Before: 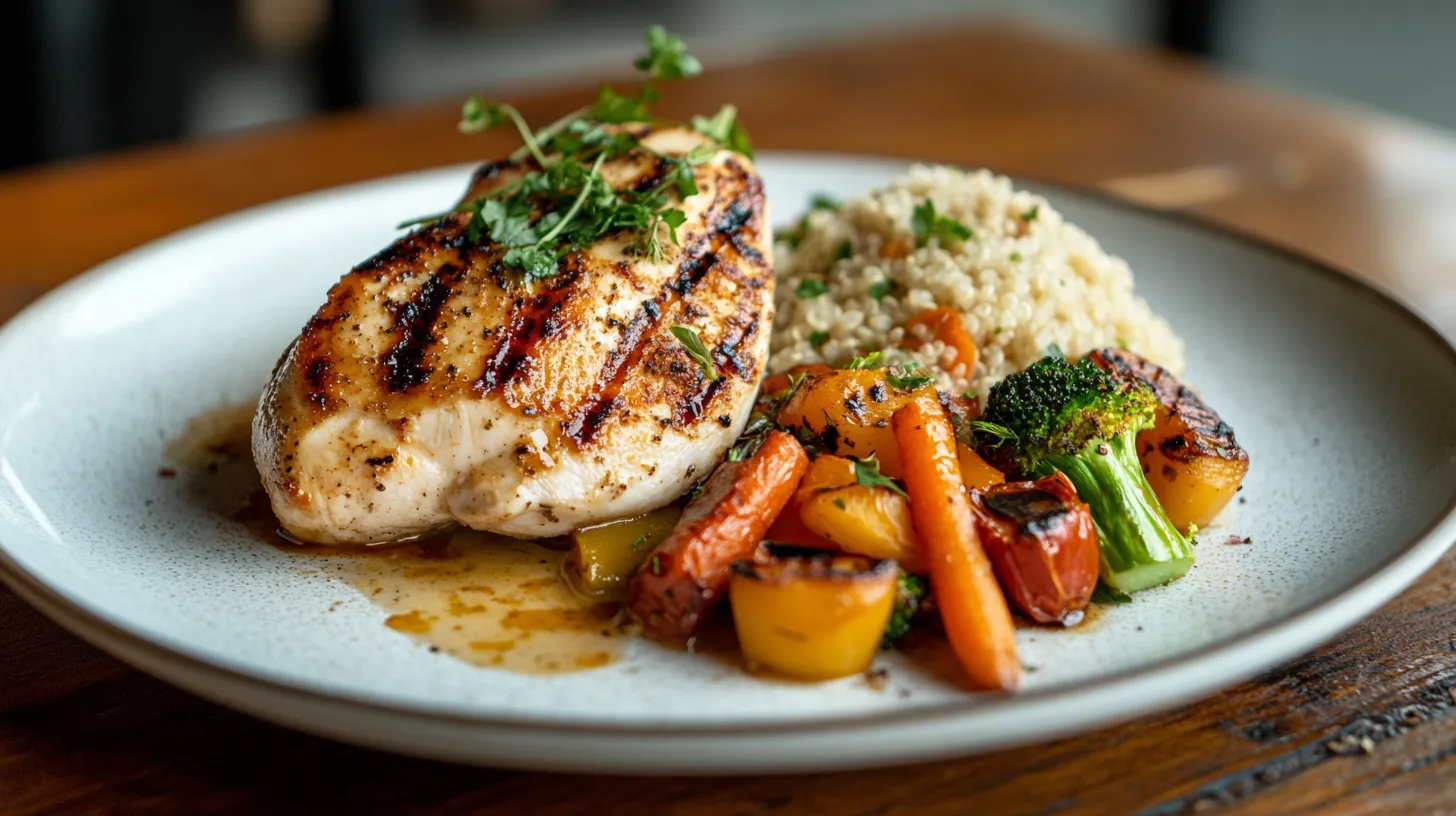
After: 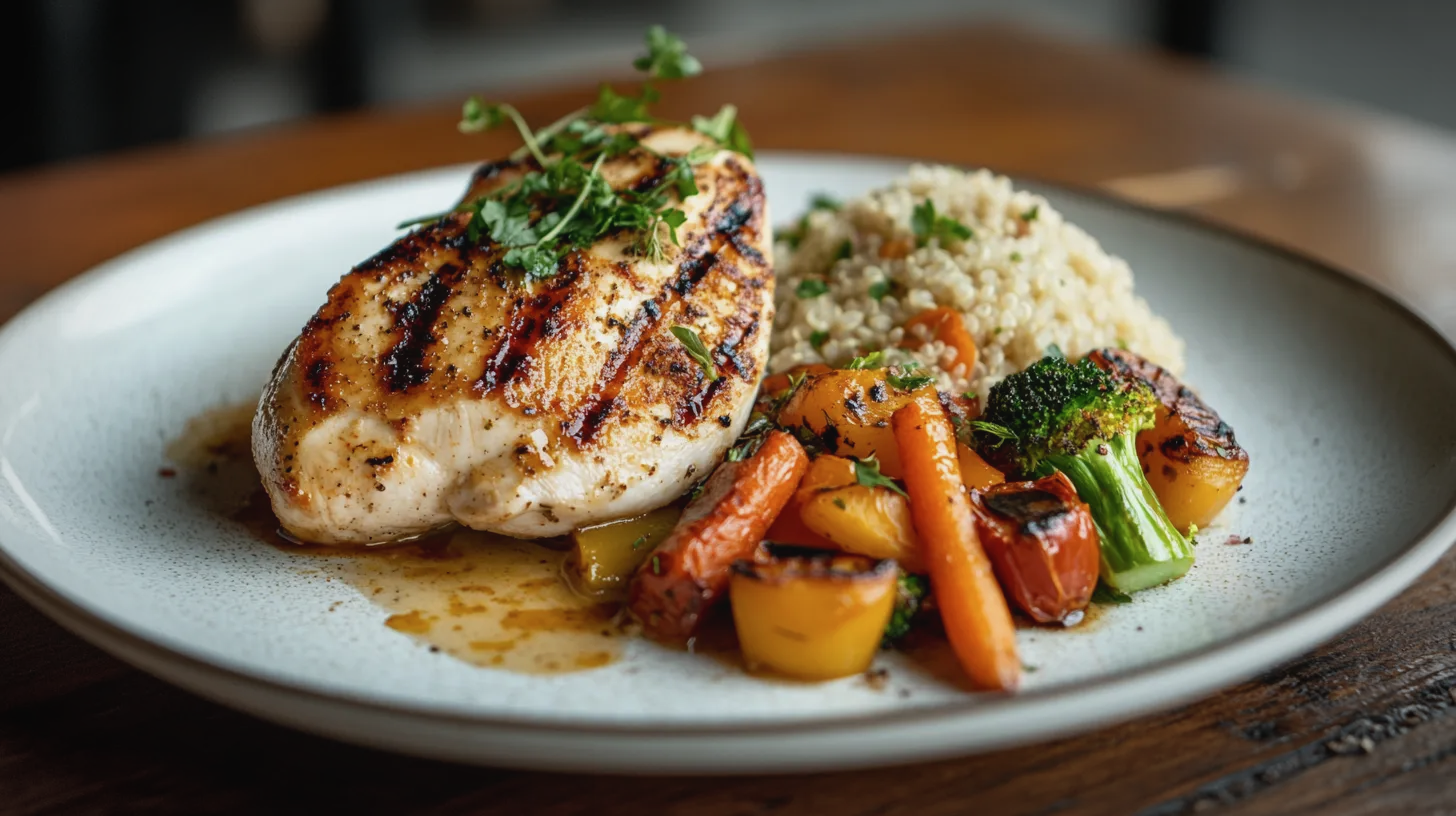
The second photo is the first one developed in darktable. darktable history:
contrast brightness saturation: contrast -0.08, brightness -0.04, saturation -0.11
vignetting: automatic ratio true
